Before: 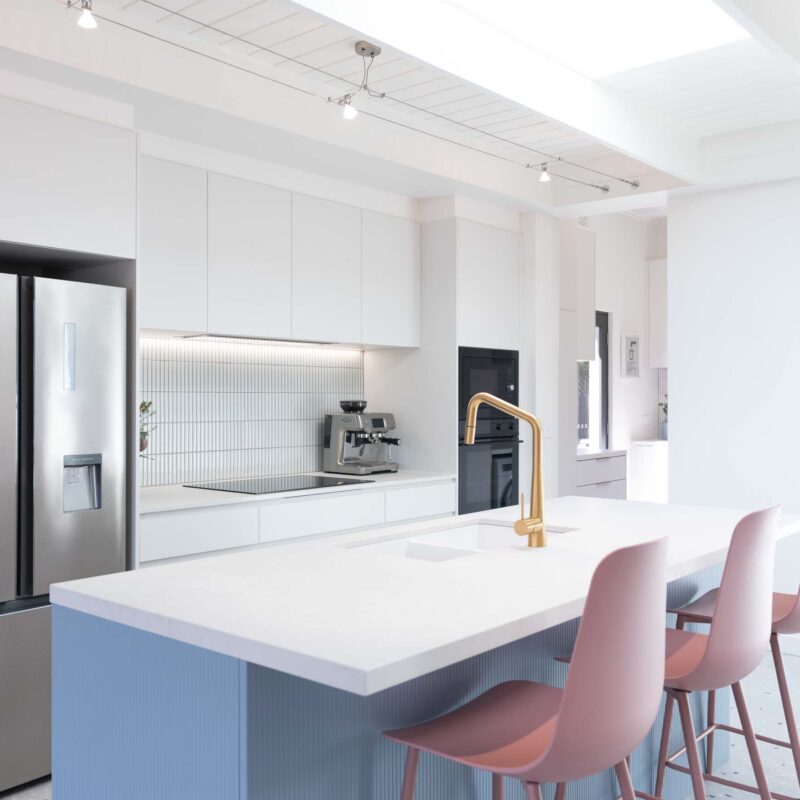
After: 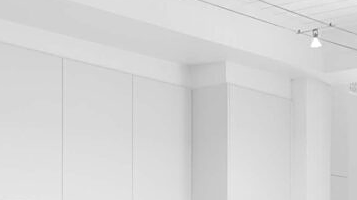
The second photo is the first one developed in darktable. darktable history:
monochrome: a 2.21, b -1.33, size 2.2
sharpen: on, module defaults
crop: left 28.64%, top 16.832%, right 26.637%, bottom 58.055%
